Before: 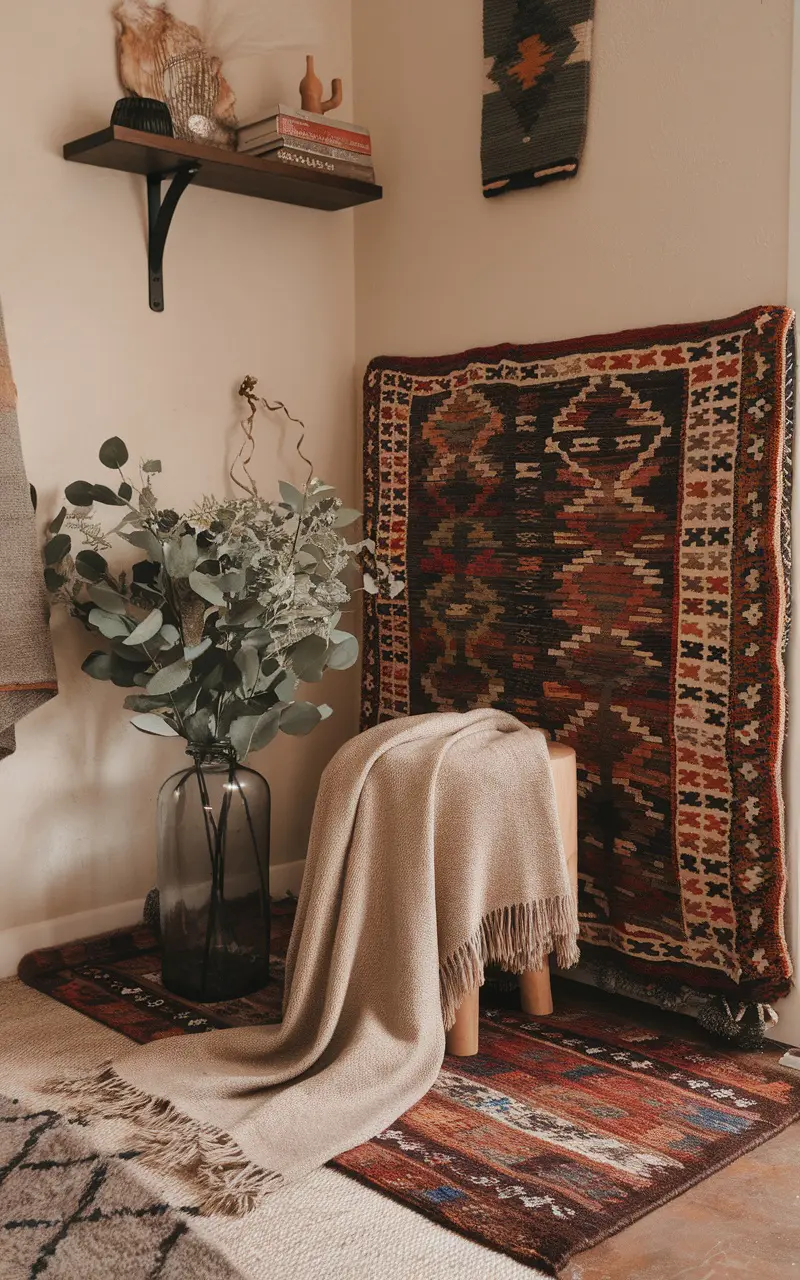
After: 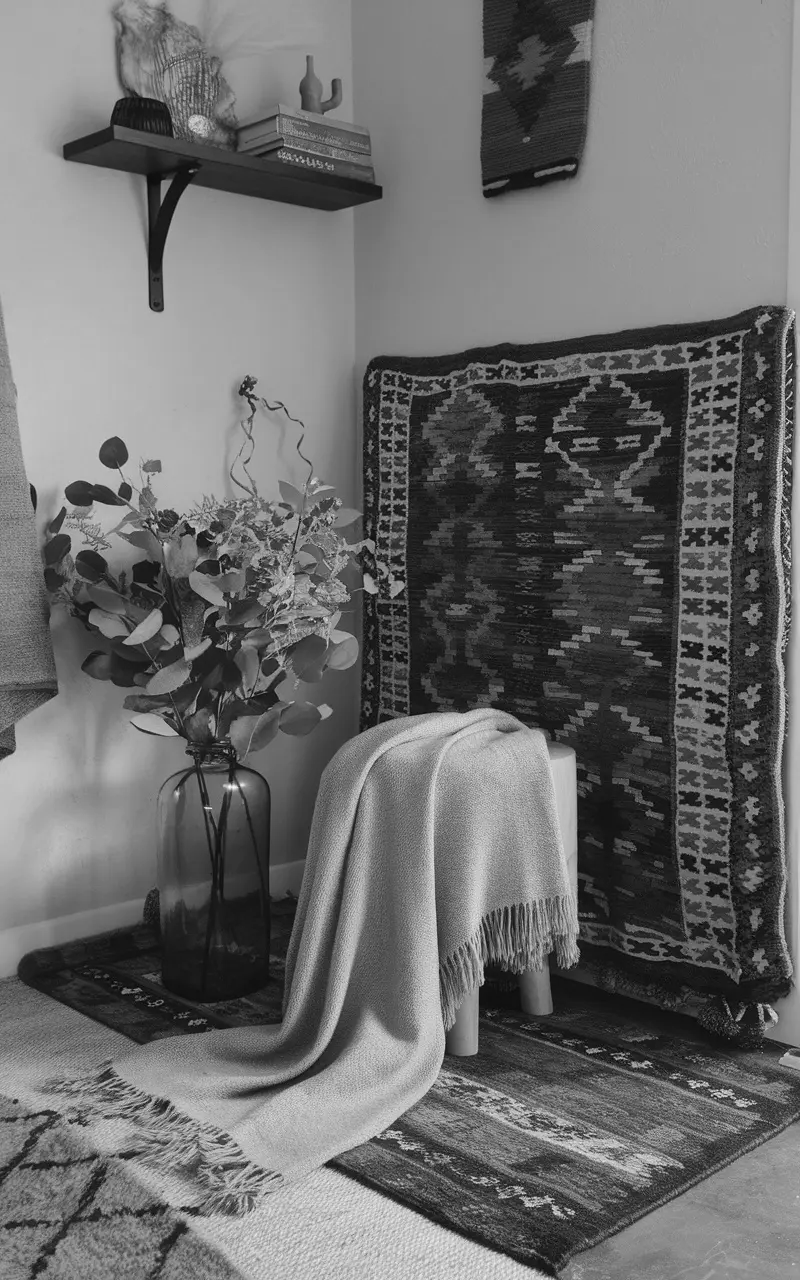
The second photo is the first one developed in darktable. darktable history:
white balance: red 0.967, blue 1.049
color zones: curves: ch1 [(0.235, 0.558) (0.75, 0.5)]; ch2 [(0.25, 0.462) (0.749, 0.457)], mix 25.94%
monochrome: on, module defaults
